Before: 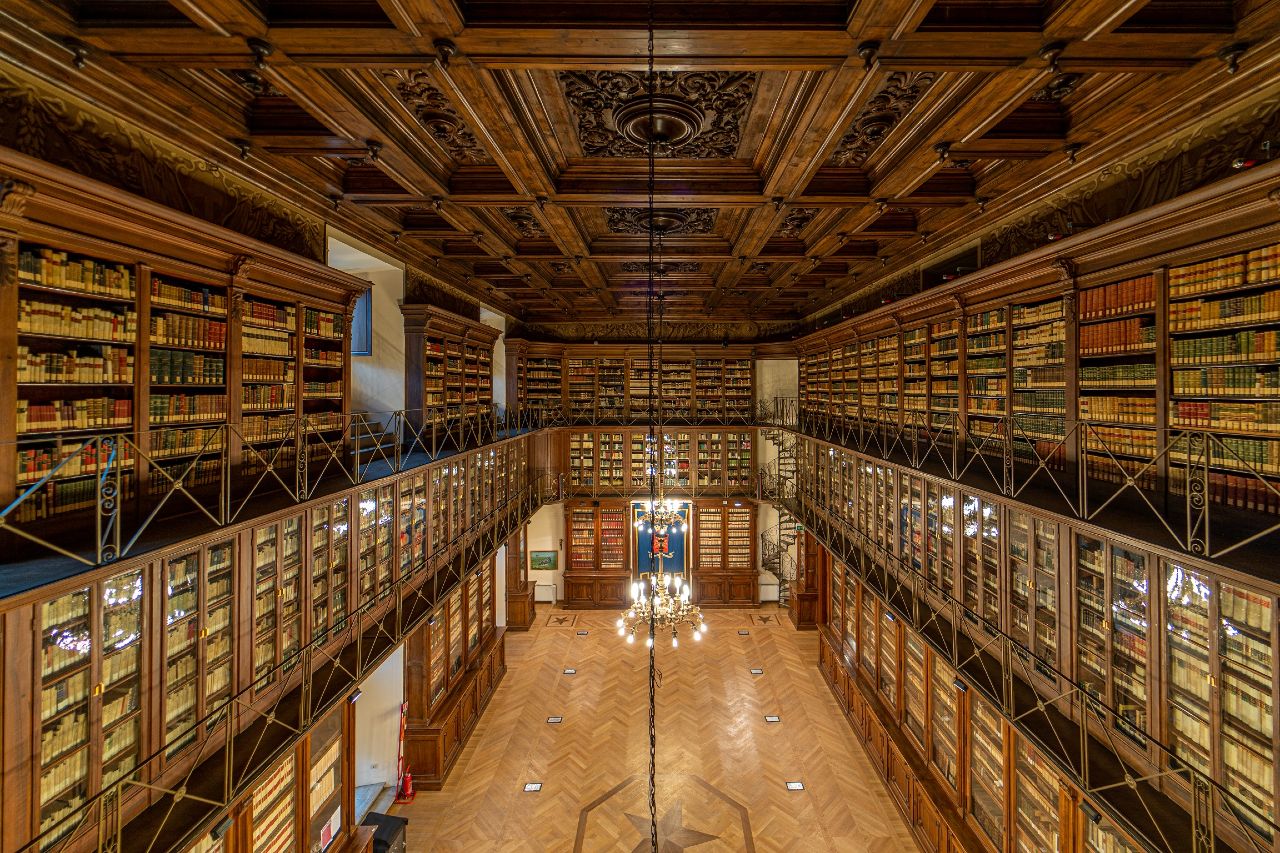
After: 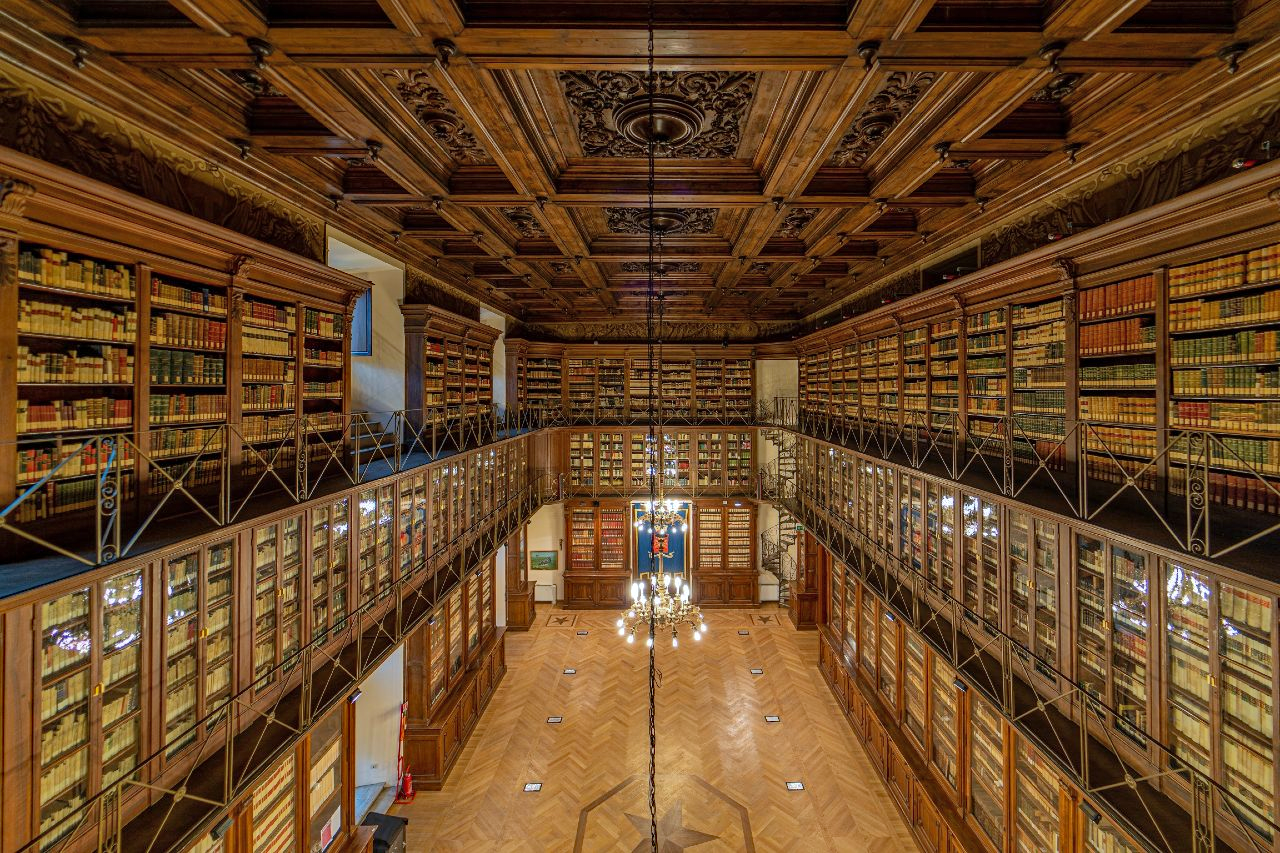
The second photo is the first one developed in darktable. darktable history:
shadows and highlights: shadows 40, highlights -60
white balance: red 0.98, blue 1.034
haze removal: compatibility mode true, adaptive false
